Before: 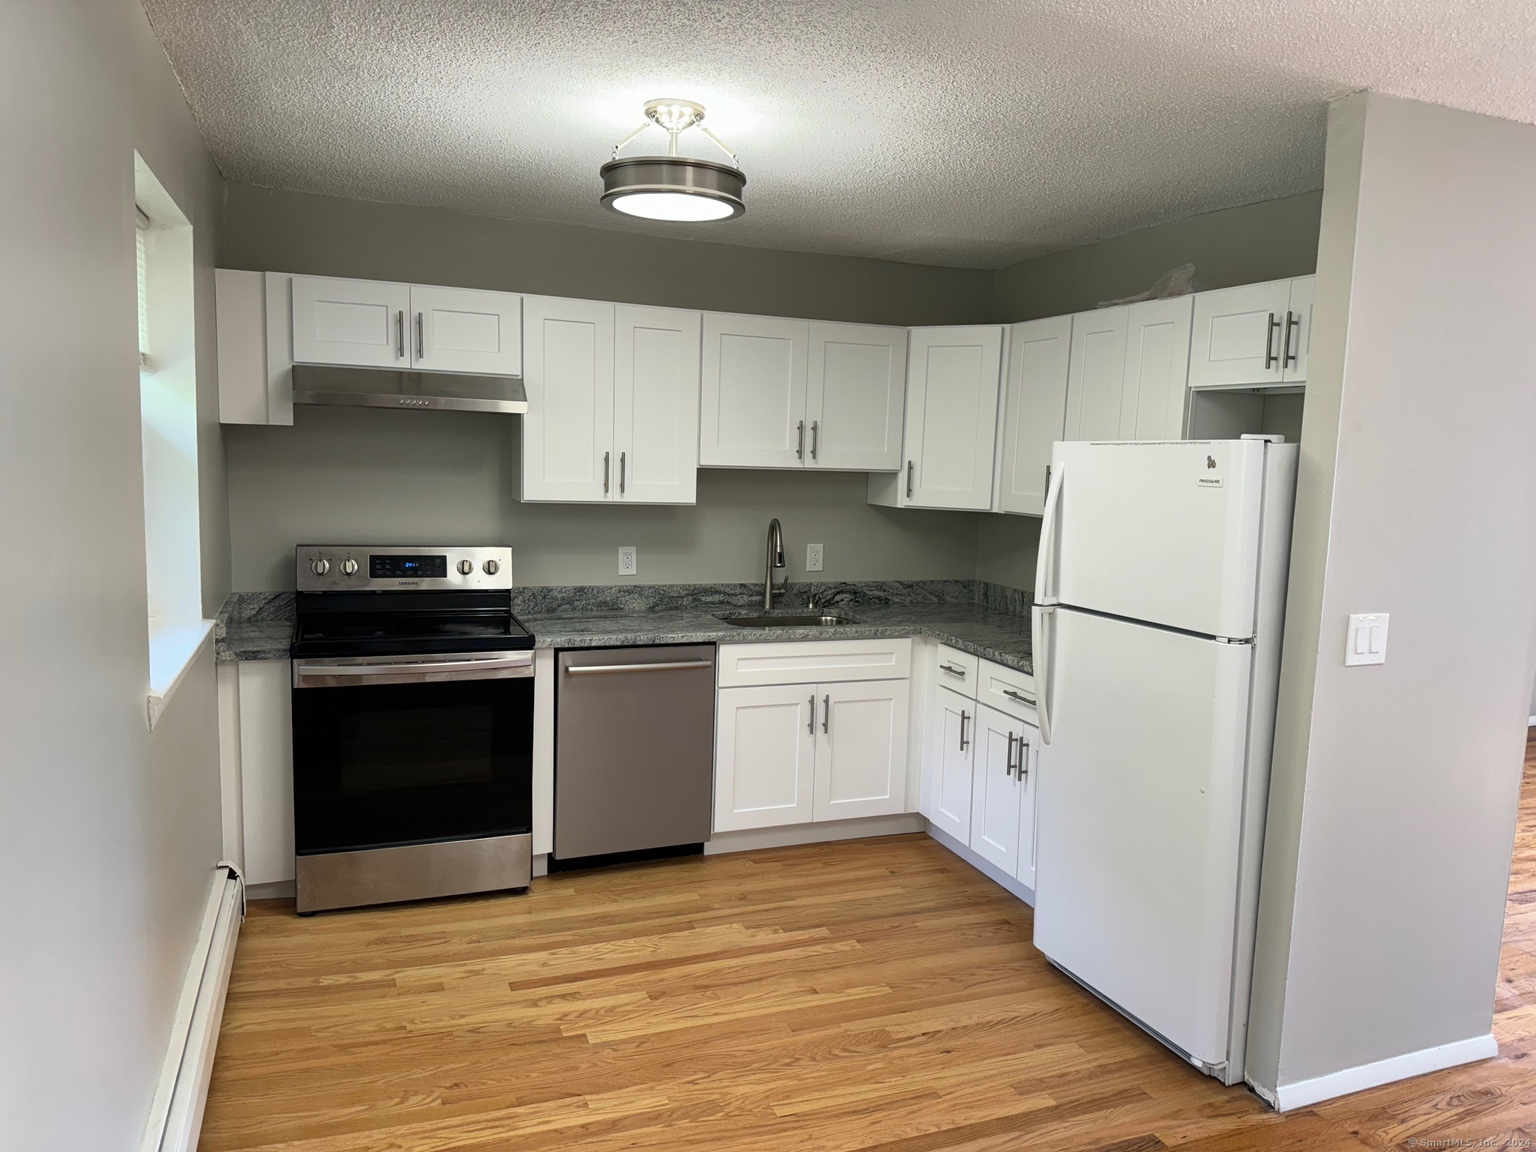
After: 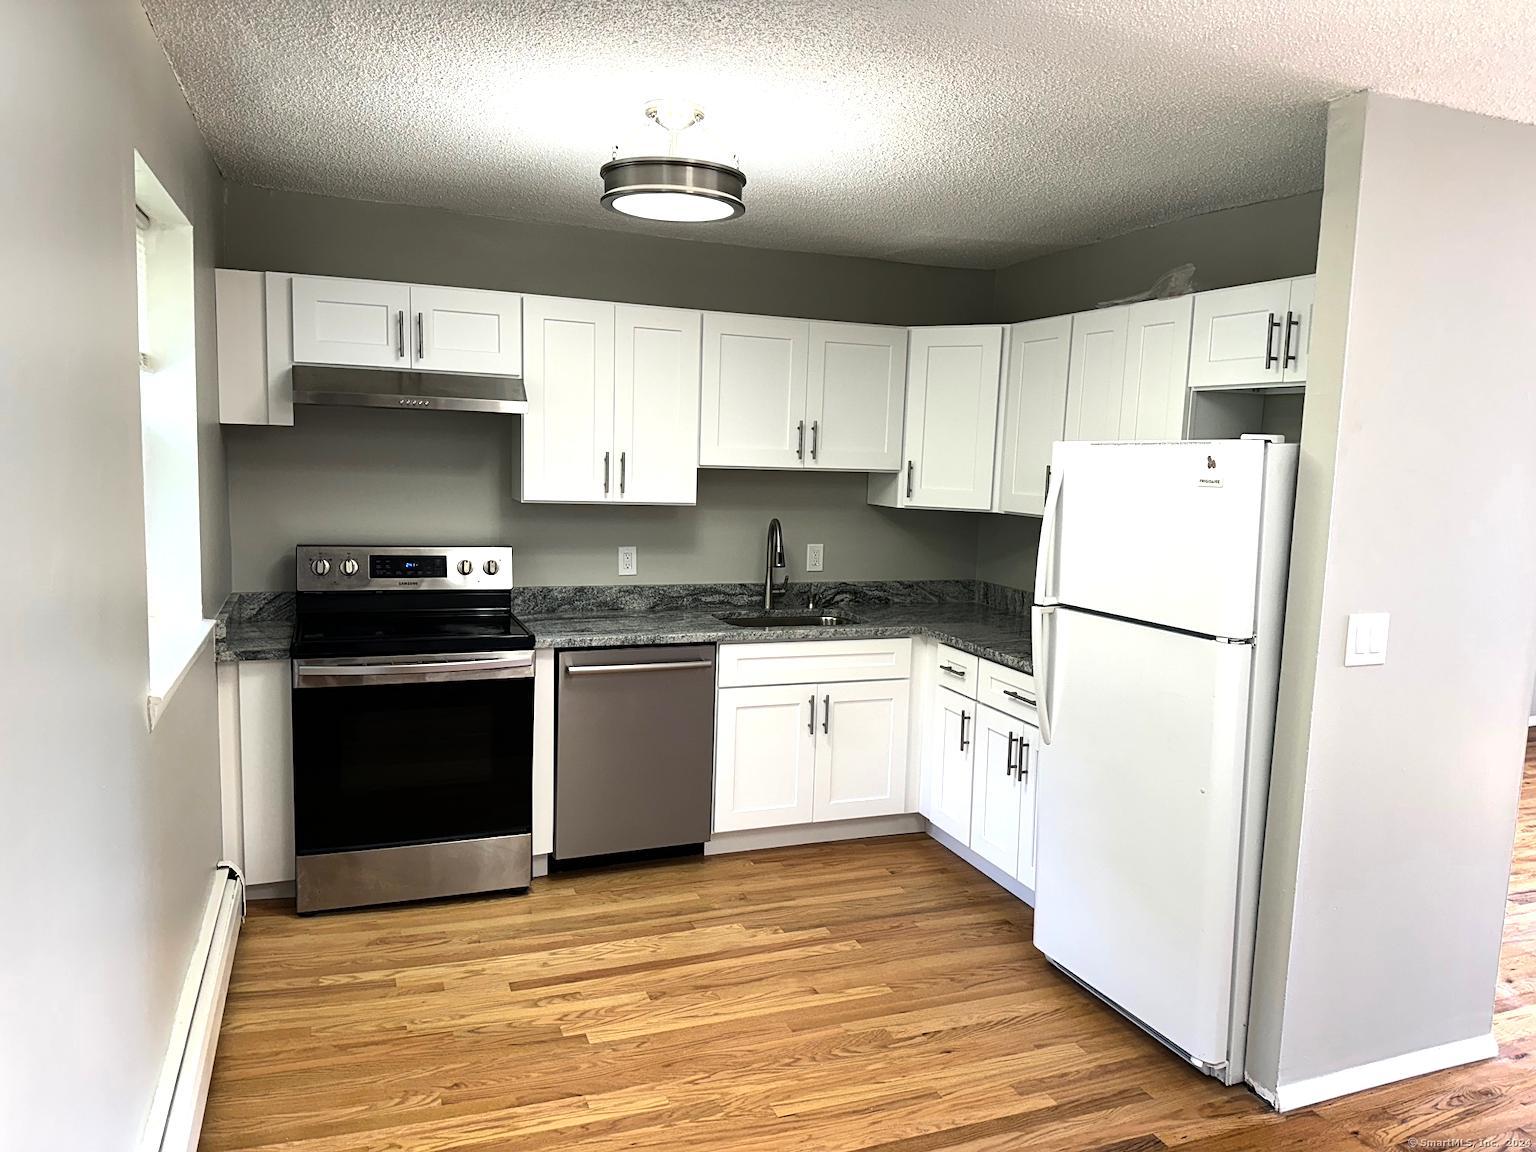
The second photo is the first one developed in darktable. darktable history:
tone equalizer: -8 EV -0.738 EV, -7 EV -0.716 EV, -6 EV -0.574 EV, -5 EV -0.393 EV, -3 EV 0.372 EV, -2 EV 0.6 EV, -1 EV 0.675 EV, +0 EV 0.733 EV, edges refinement/feathering 500, mask exposure compensation -1.57 EV, preserve details no
sharpen: amount 0.208
